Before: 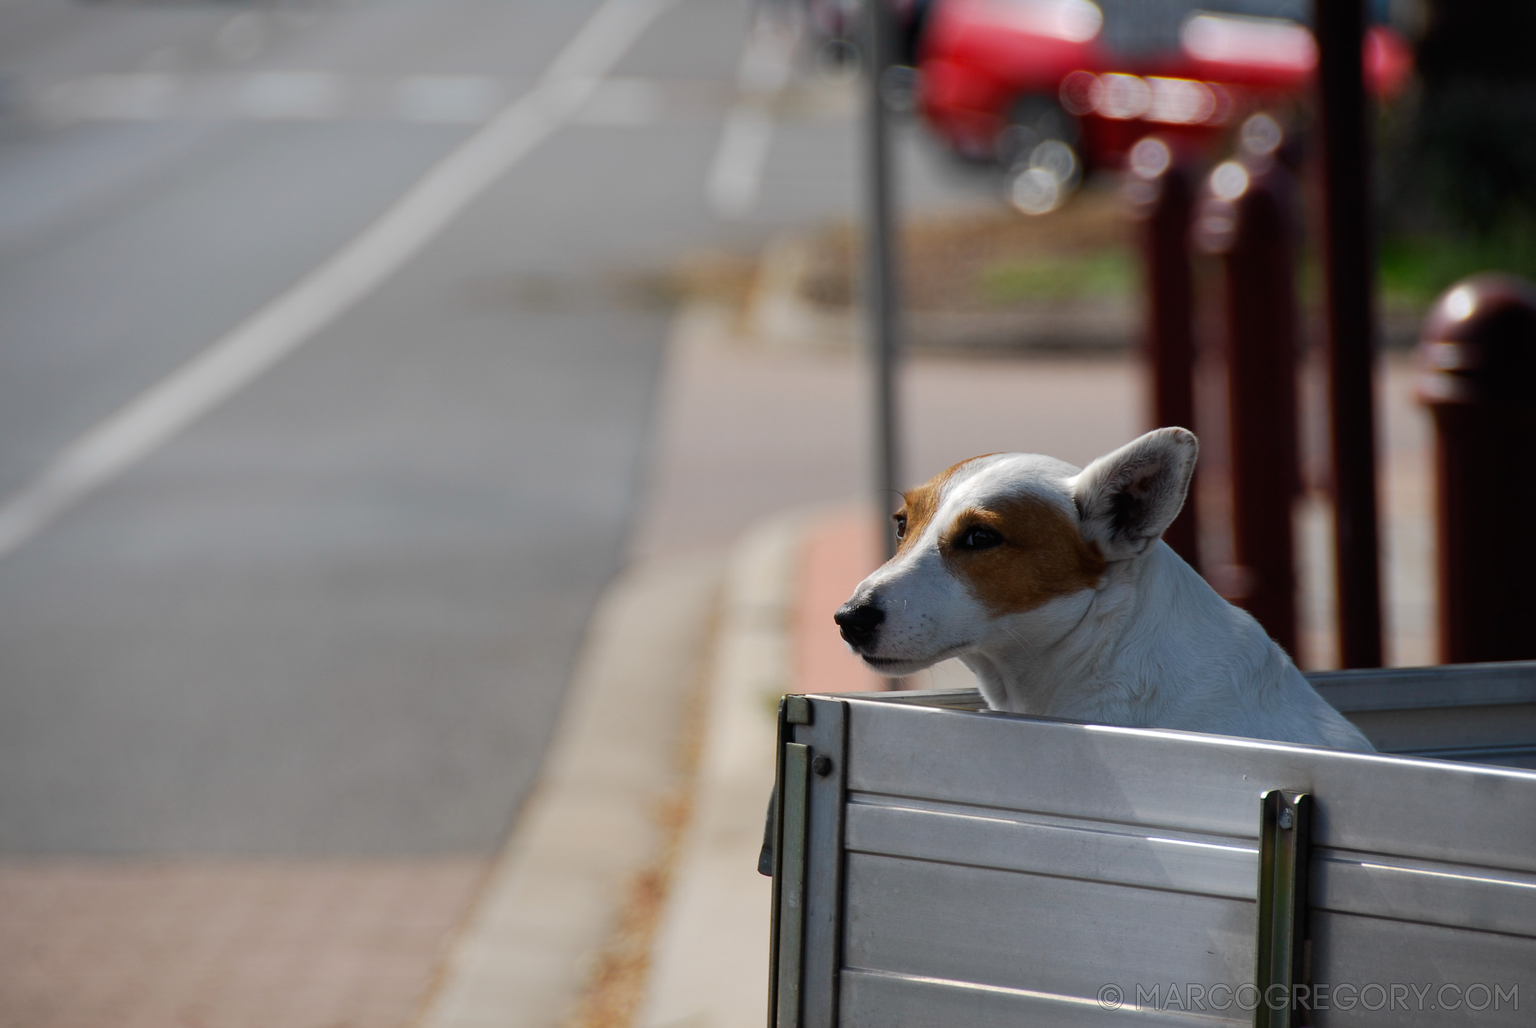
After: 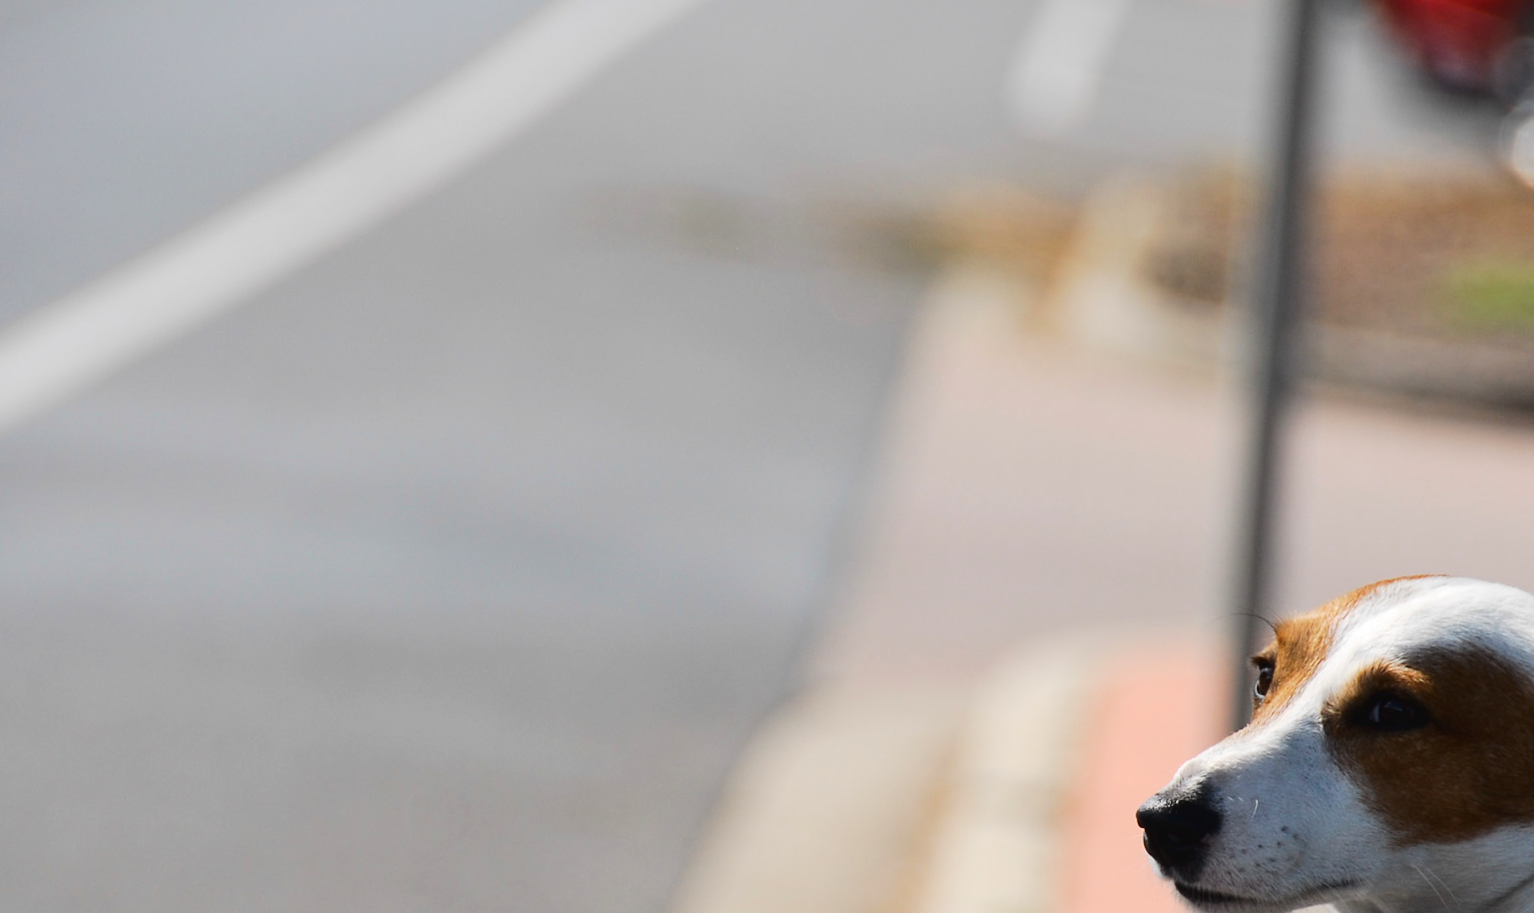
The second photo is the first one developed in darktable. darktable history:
crop and rotate: angle -6.66°, left 2.13%, top 6.893%, right 27.663%, bottom 30.668%
tone curve: curves: ch0 [(0, 0.023) (0.1, 0.084) (0.184, 0.168) (0.45, 0.54) (0.57, 0.683) (0.722, 0.825) (0.877, 0.948) (1, 1)]; ch1 [(0, 0) (0.414, 0.395) (0.453, 0.437) (0.502, 0.509) (0.521, 0.519) (0.573, 0.568) (0.618, 0.61) (0.654, 0.642) (1, 1)]; ch2 [(0, 0) (0.421, 0.43) (0.45, 0.463) (0.492, 0.504) (0.511, 0.519) (0.557, 0.557) (0.602, 0.605) (1, 1)], color space Lab, linked channels, preserve colors none
